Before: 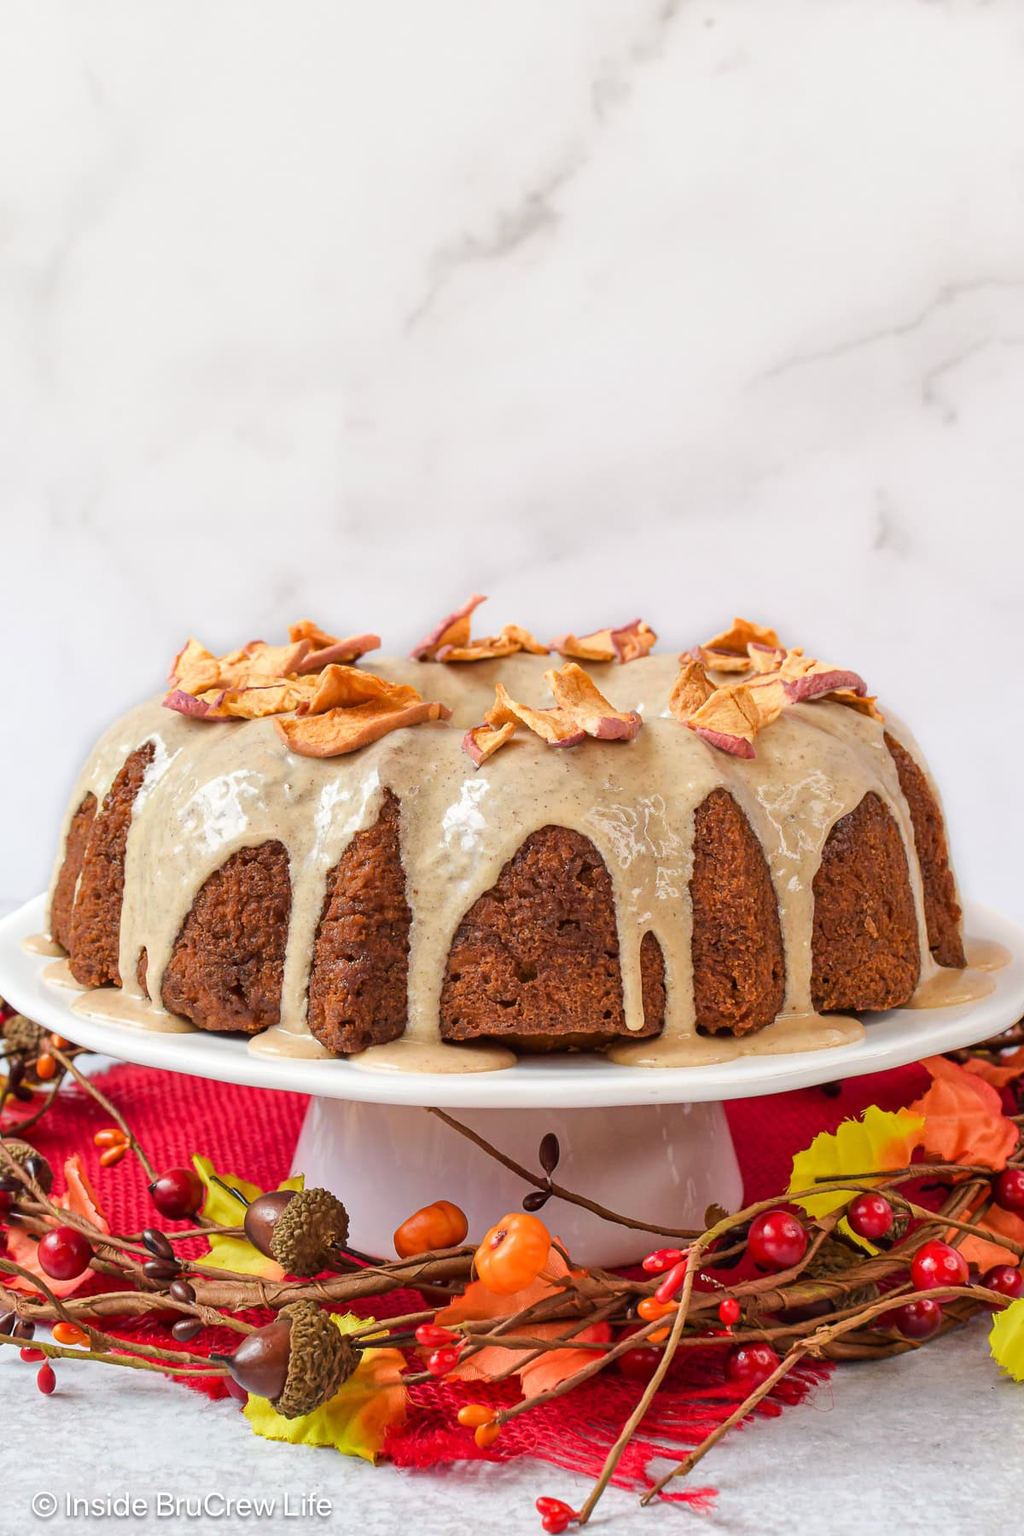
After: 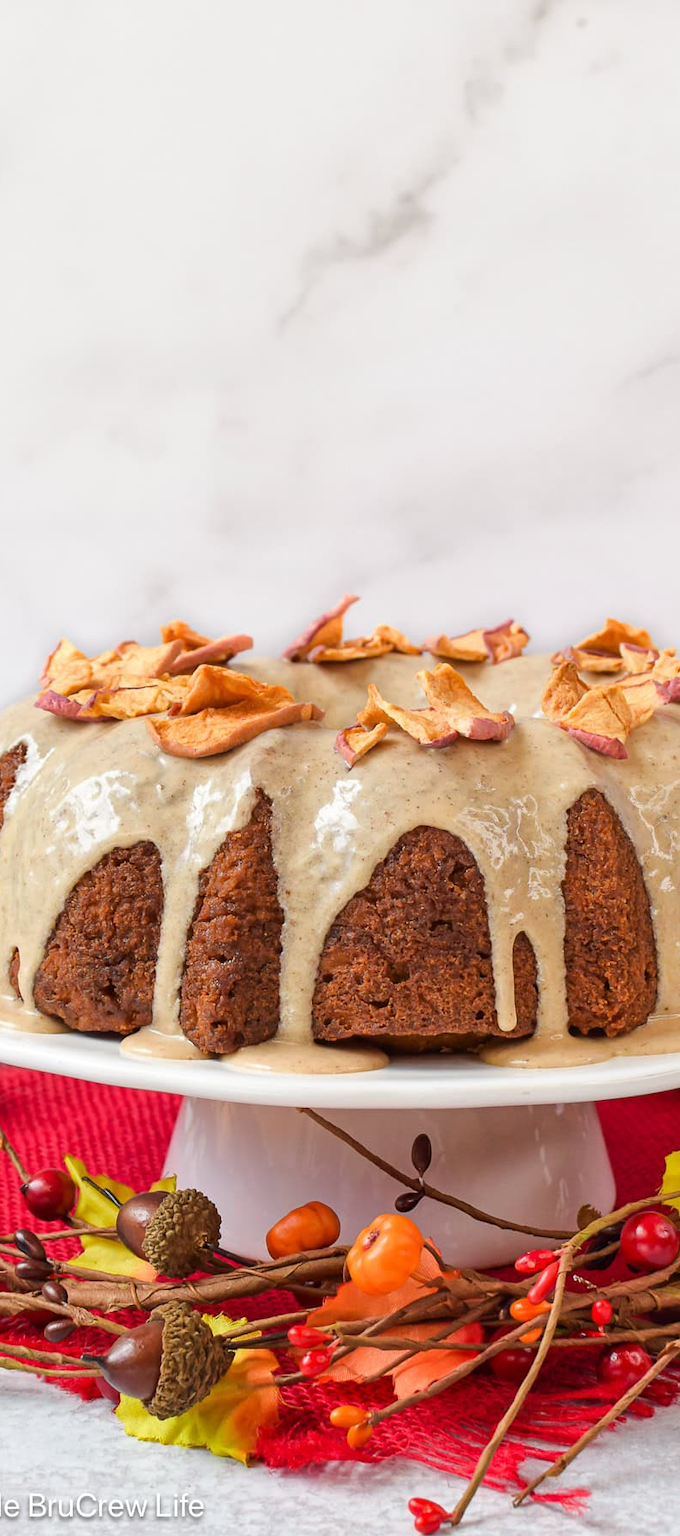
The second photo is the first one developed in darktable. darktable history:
crop and rotate: left 12.549%, right 20.958%
